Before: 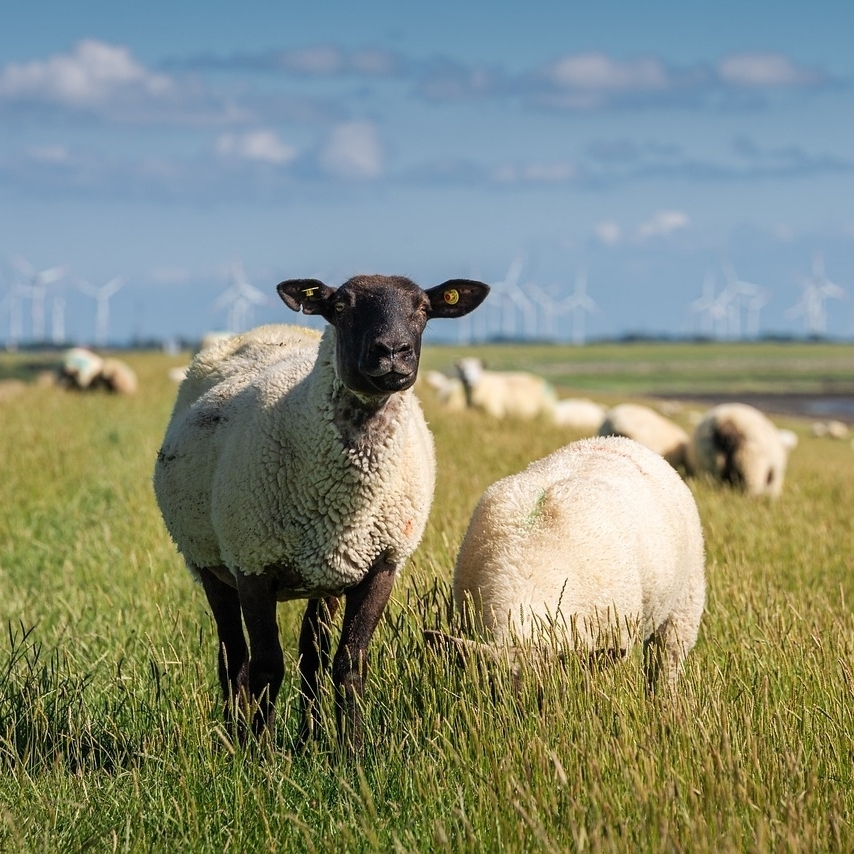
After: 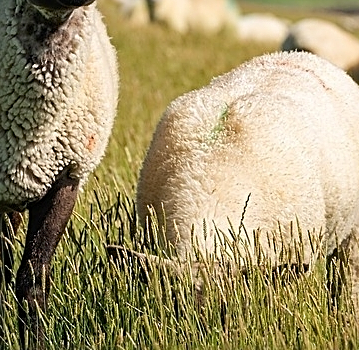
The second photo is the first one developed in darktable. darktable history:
crop: left 37.221%, top 45.169%, right 20.63%, bottom 13.777%
sharpen: amount 0.55
color balance: on, module defaults
haze removal: compatibility mode true, adaptive false
